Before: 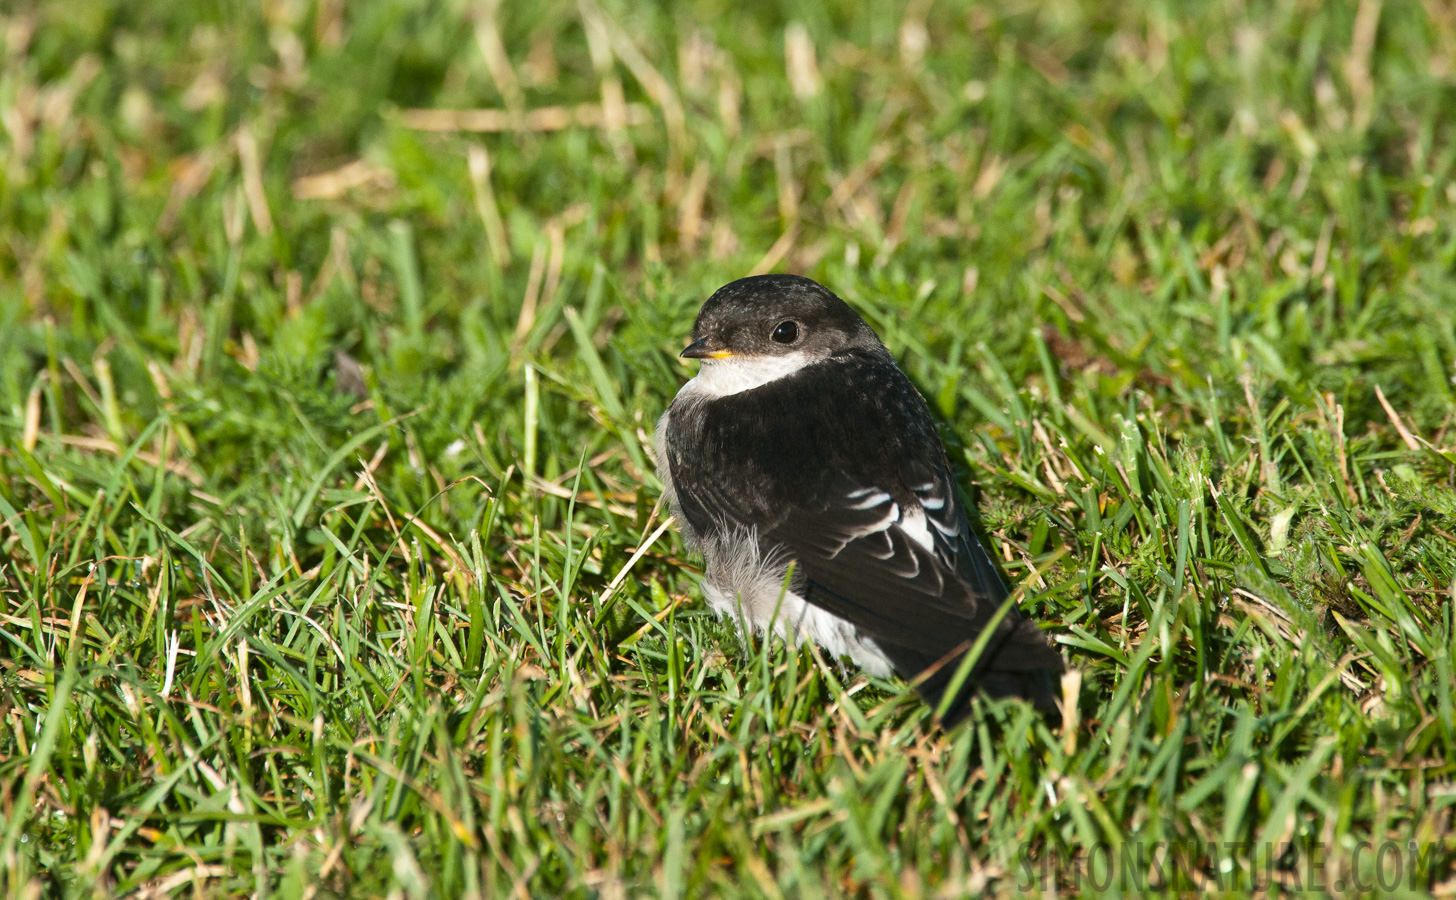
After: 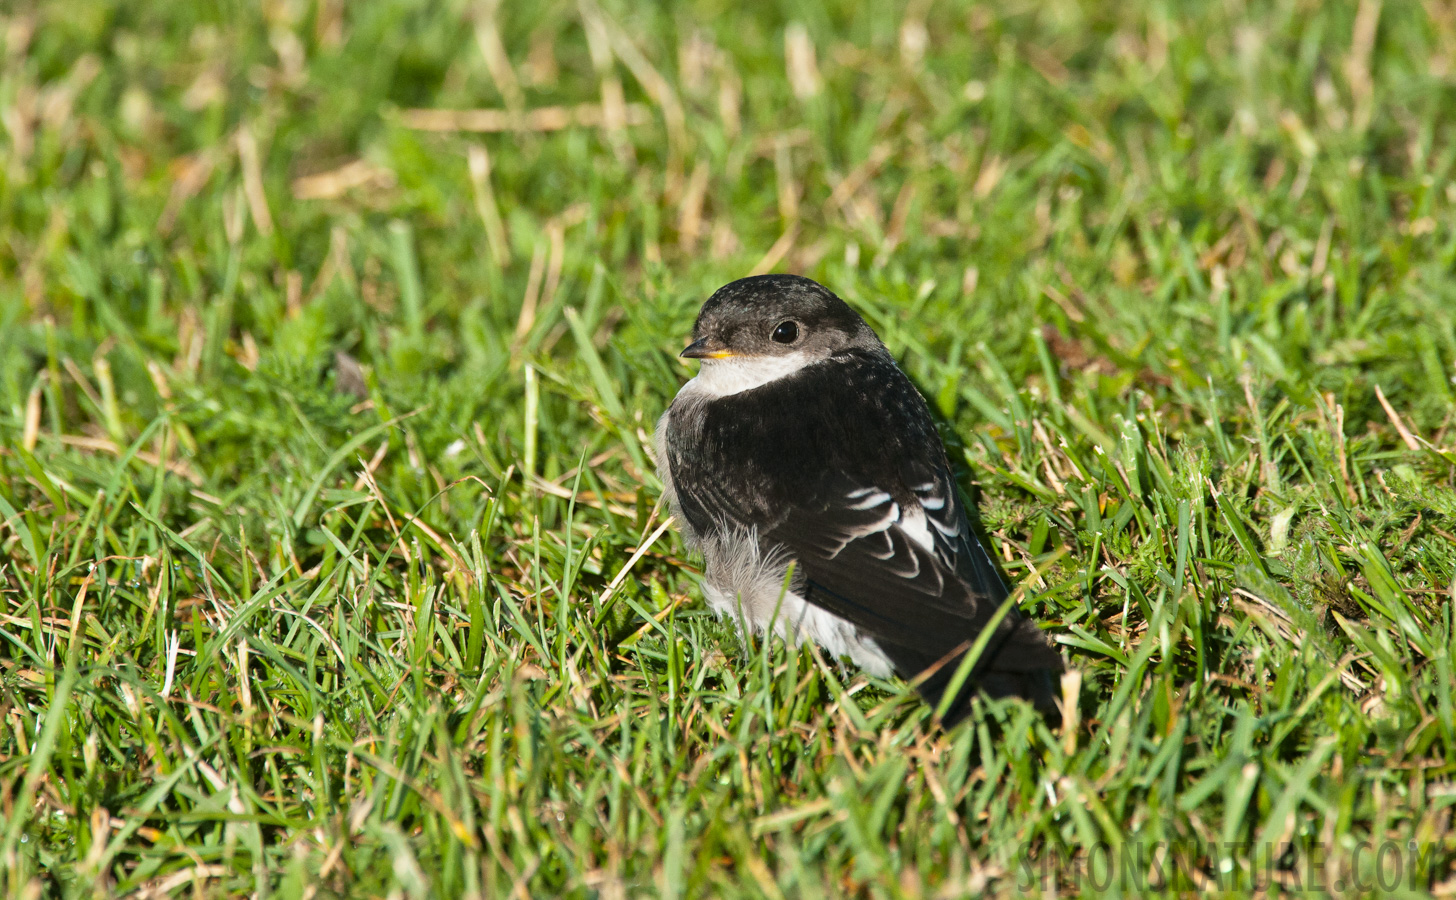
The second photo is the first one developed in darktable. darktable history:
exposure: exposure -0.217 EV, compensate highlight preservation false
tone equalizer: -8 EV 0.01 EV, -7 EV -0.02 EV, -6 EV 0.024 EV, -5 EV 0.038 EV, -4 EV 0.256 EV, -3 EV 0.675 EV, -2 EV 0.556 EV, -1 EV 0.172 EV, +0 EV 0.042 EV
